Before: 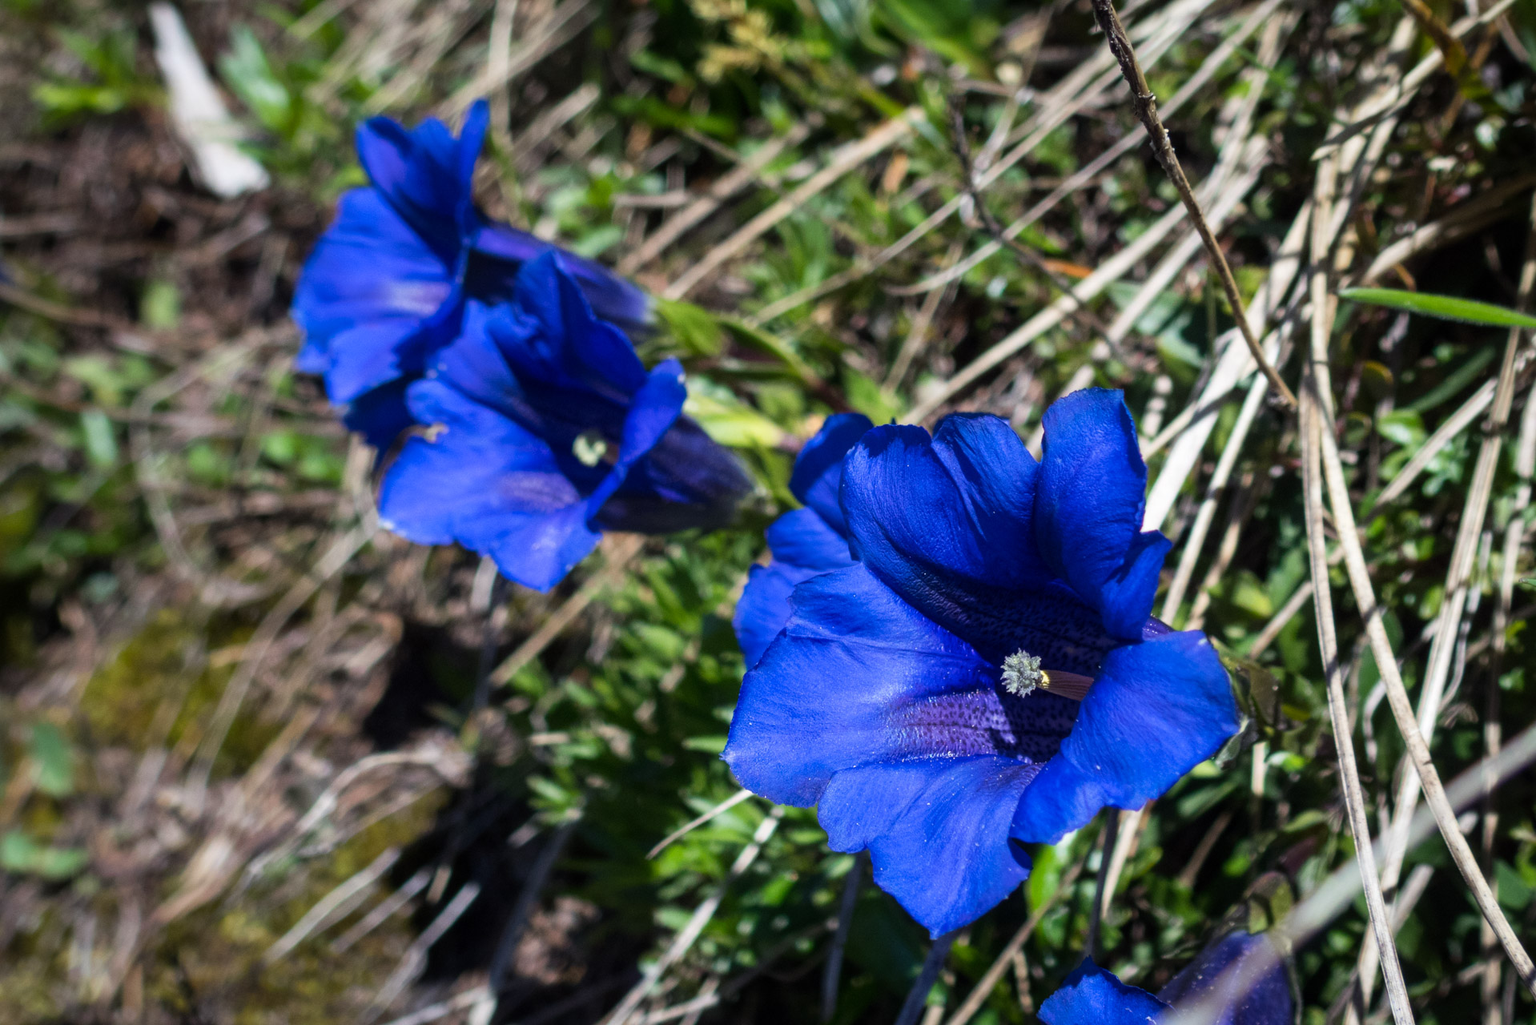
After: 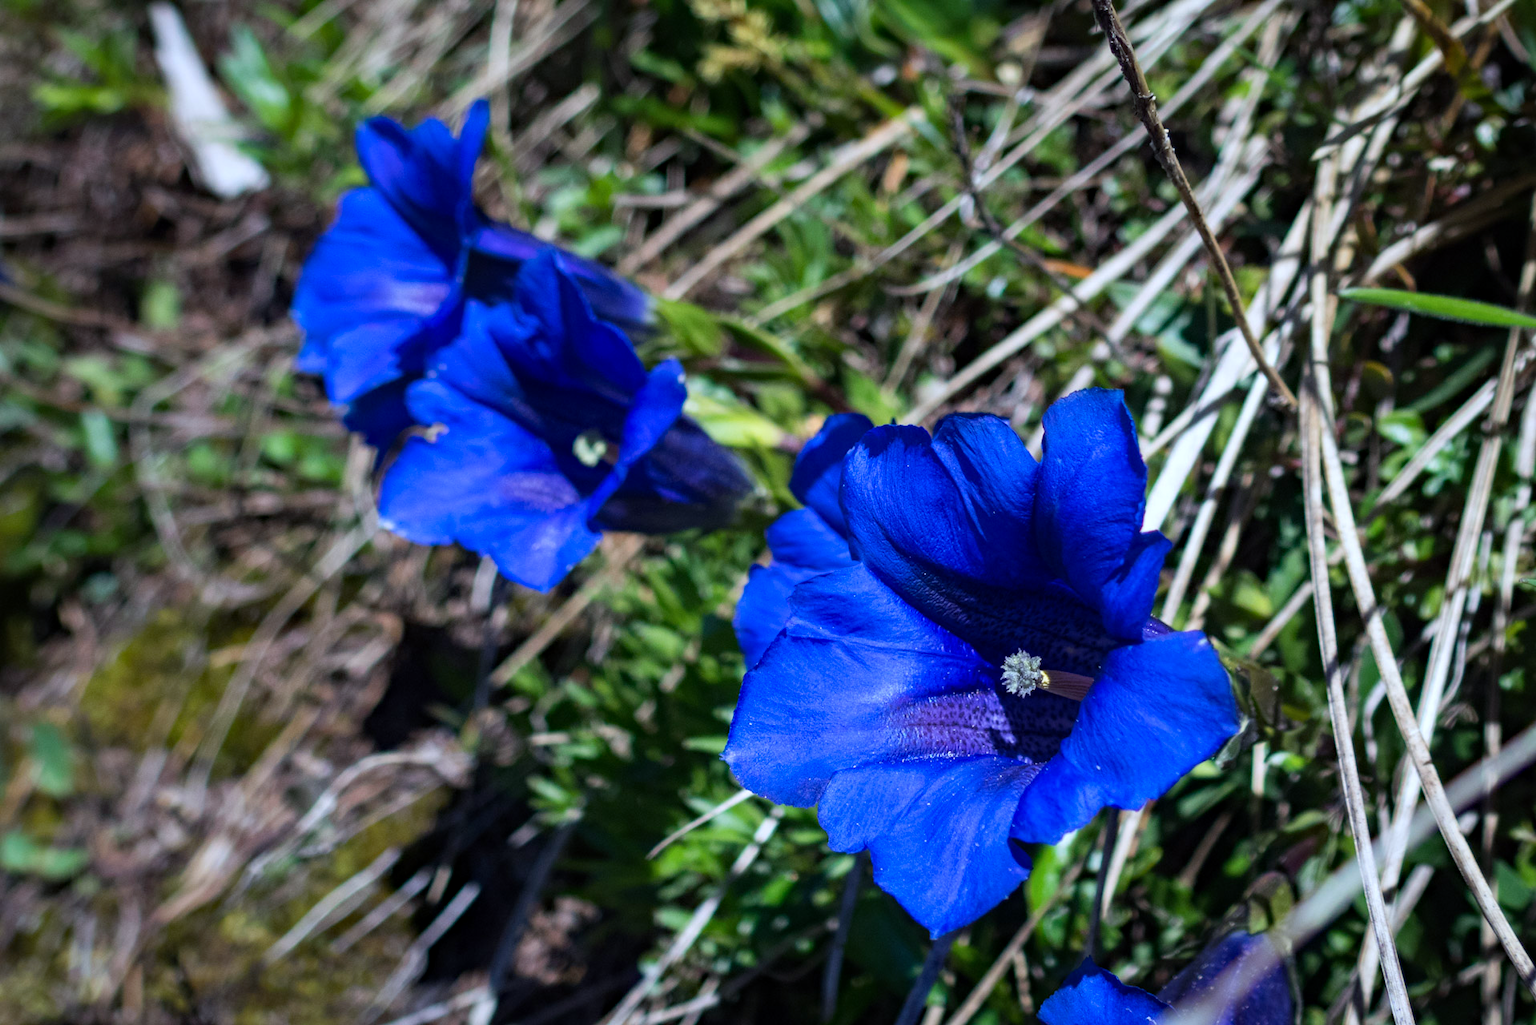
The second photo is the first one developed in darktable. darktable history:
haze removal: adaptive false
color calibration: illuminant as shot in camera, x 0.369, y 0.376, temperature 4326.22 K
